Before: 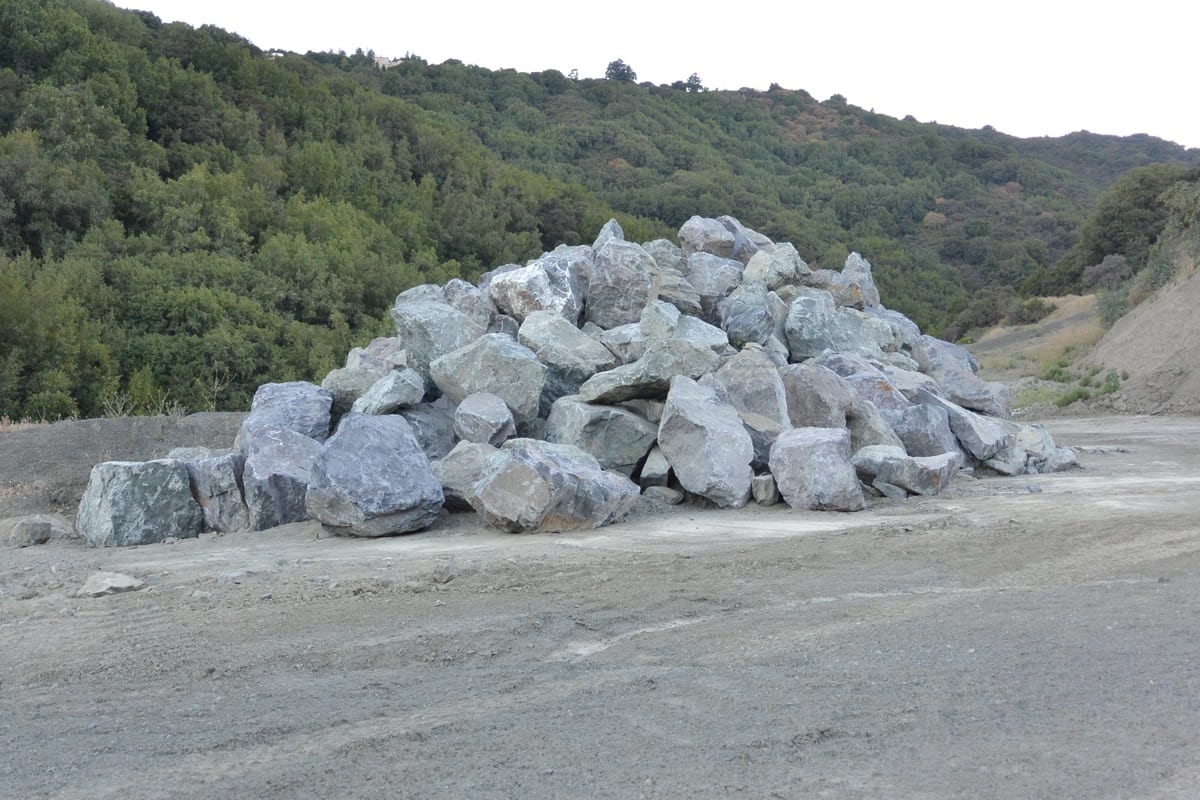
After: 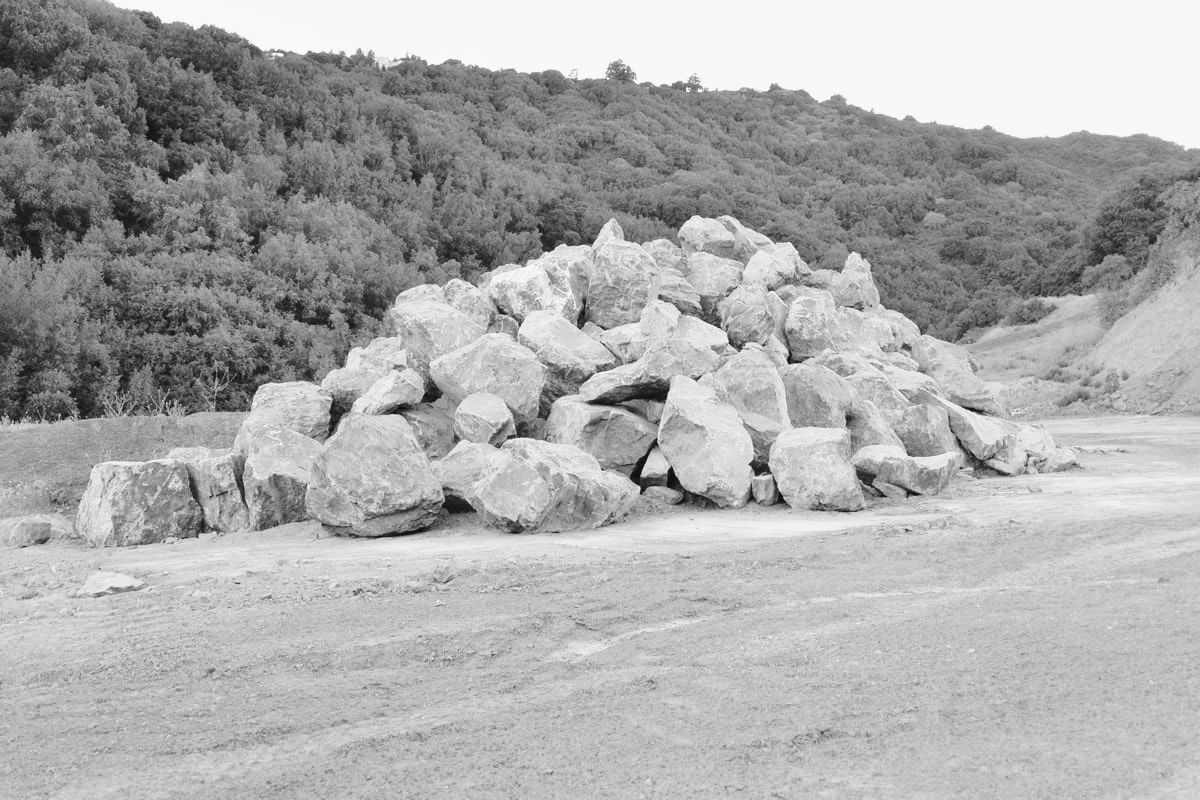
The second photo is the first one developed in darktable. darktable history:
base curve: curves: ch0 [(0, 0) (0.028, 0.03) (0.121, 0.232) (0.46, 0.748) (0.859, 0.968) (1, 1)], preserve colors none
color contrast: green-magenta contrast 0.85, blue-yellow contrast 1.25, unbound 0
monochrome: a -35.87, b 49.73, size 1.7
color balance rgb: perceptual saturation grading › global saturation 30%, global vibrance 20%
color correction: highlights a* -0.95, highlights b* 4.5, shadows a* 3.55
contrast brightness saturation: contrast 0.1, saturation -0.36
shadows and highlights: shadows 25, highlights -25
